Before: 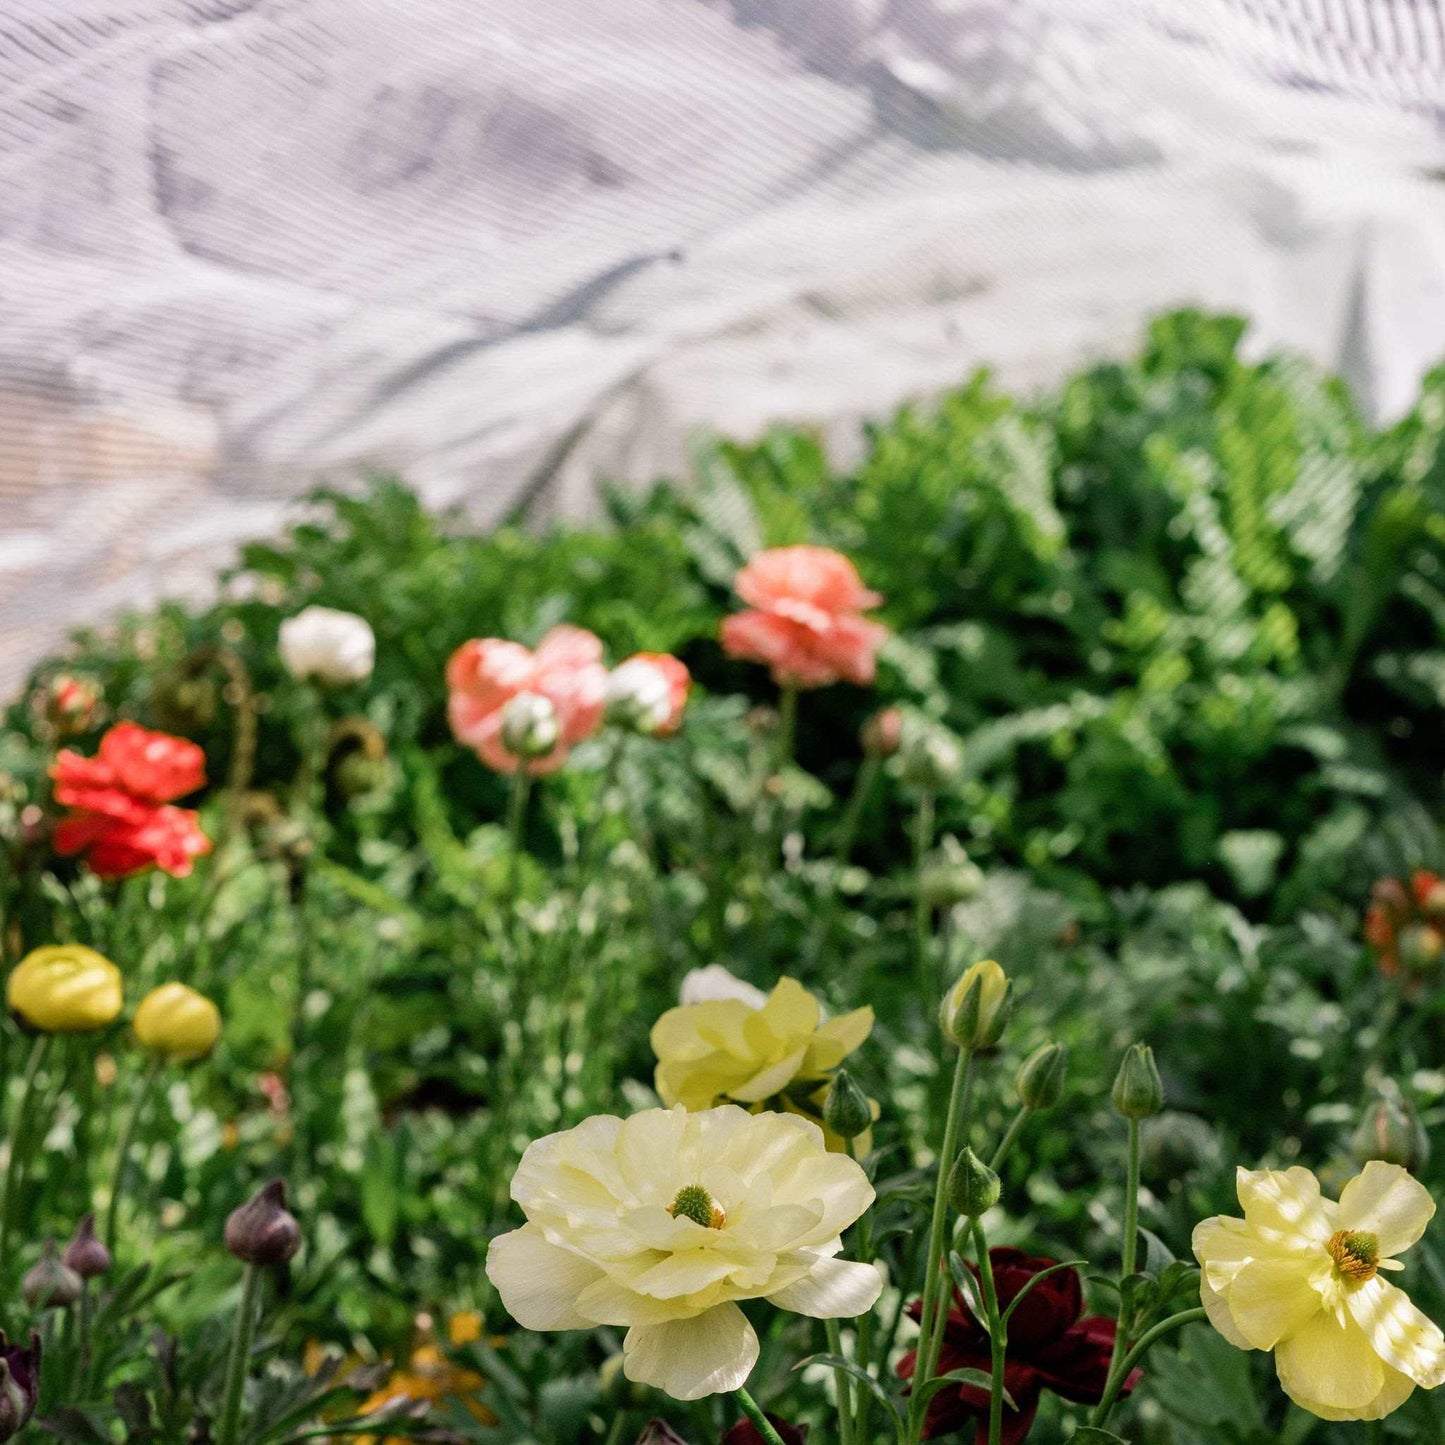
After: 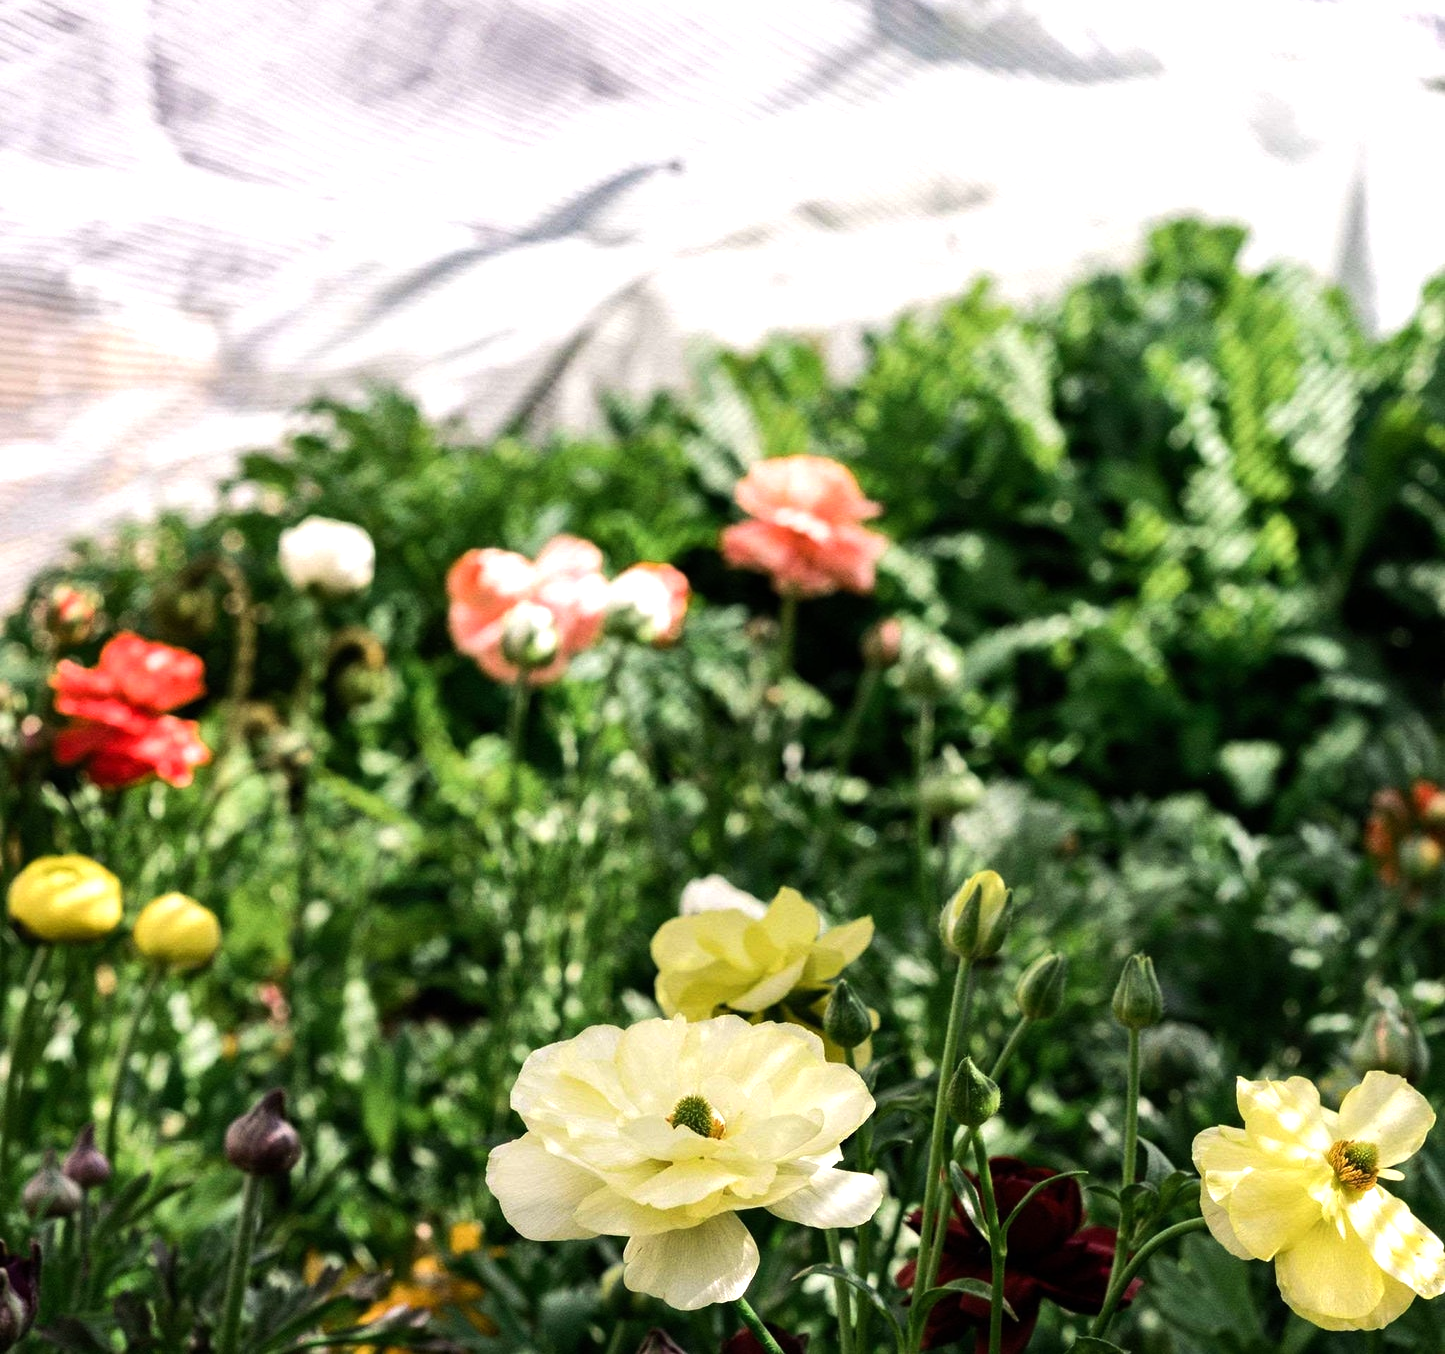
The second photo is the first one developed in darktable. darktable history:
crop and rotate: top 6.25%
tone equalizer: -8 EV -0.75 EV, -7 EV -0.7 EV, -6 EV -0.6 EV, -5 EV -0.4 EV, -3 EV 0.4 EV, -2 EV 0.6 EV, -1 EV 0.7 EV, +0 EV 0.75 EV, edges refinement/feathering 500, mask exposure compensation -1.57 EV, preserve details no
